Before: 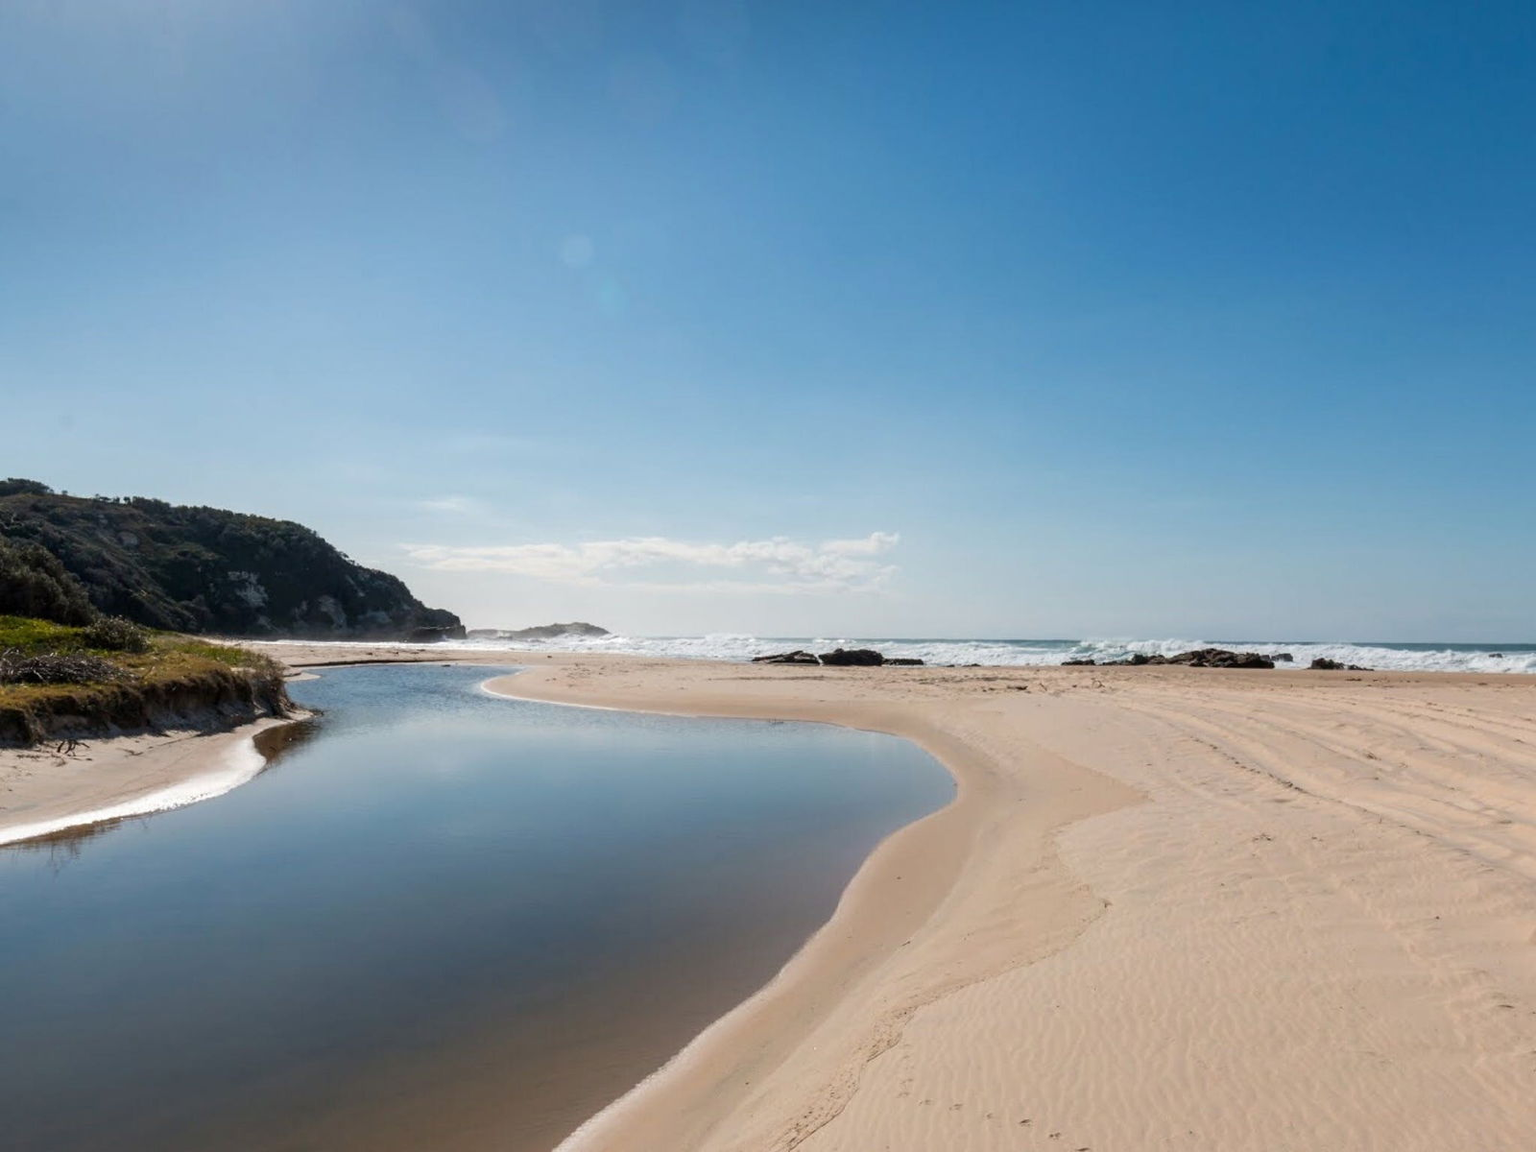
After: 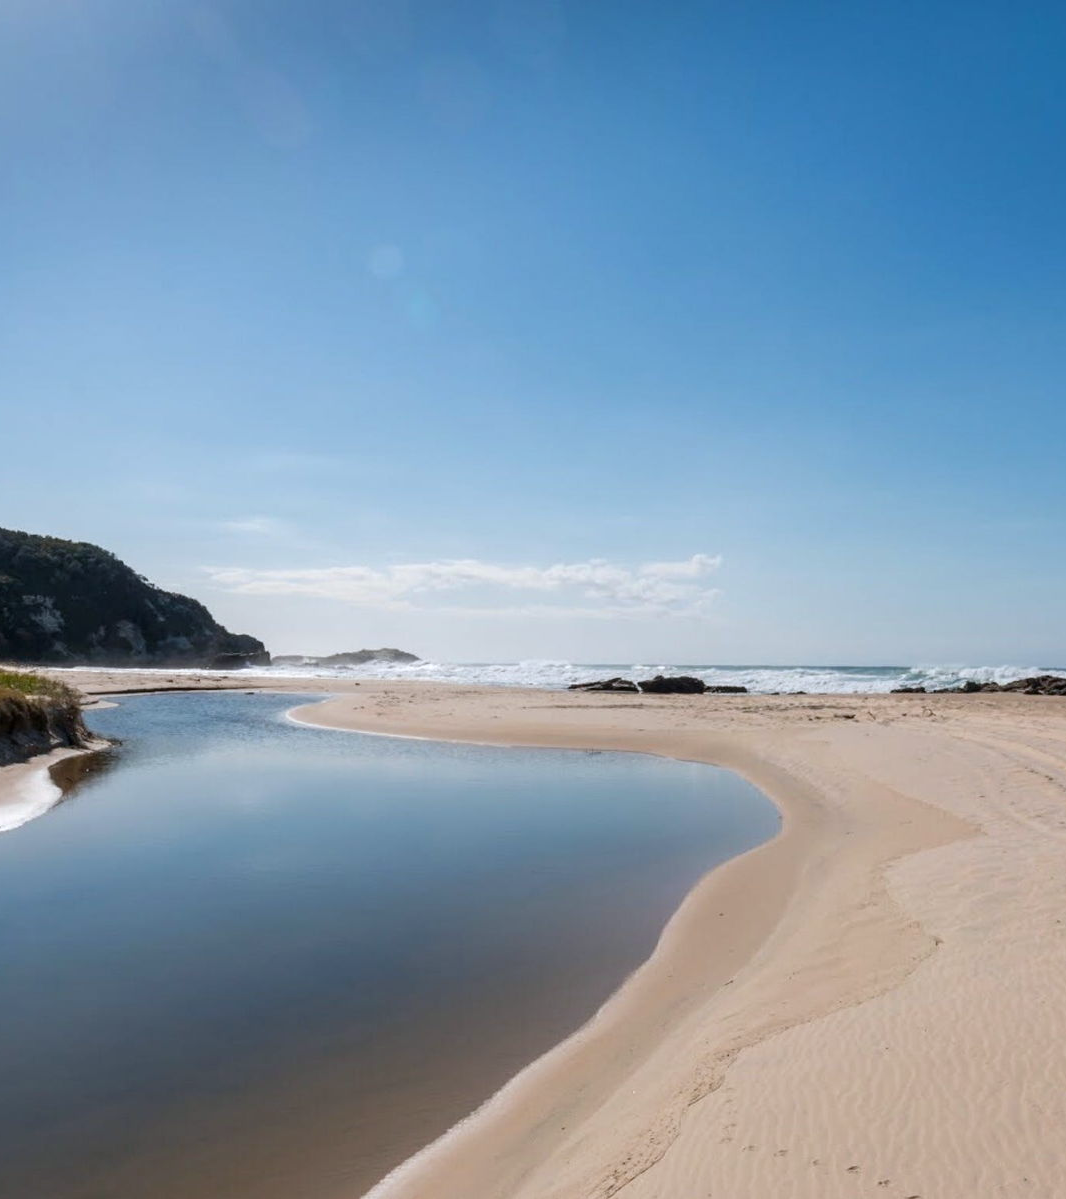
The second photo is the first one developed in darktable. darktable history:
white balance: red 0.983, blue 1.036
crop and rotate: left 13.537%, right 19.796%
